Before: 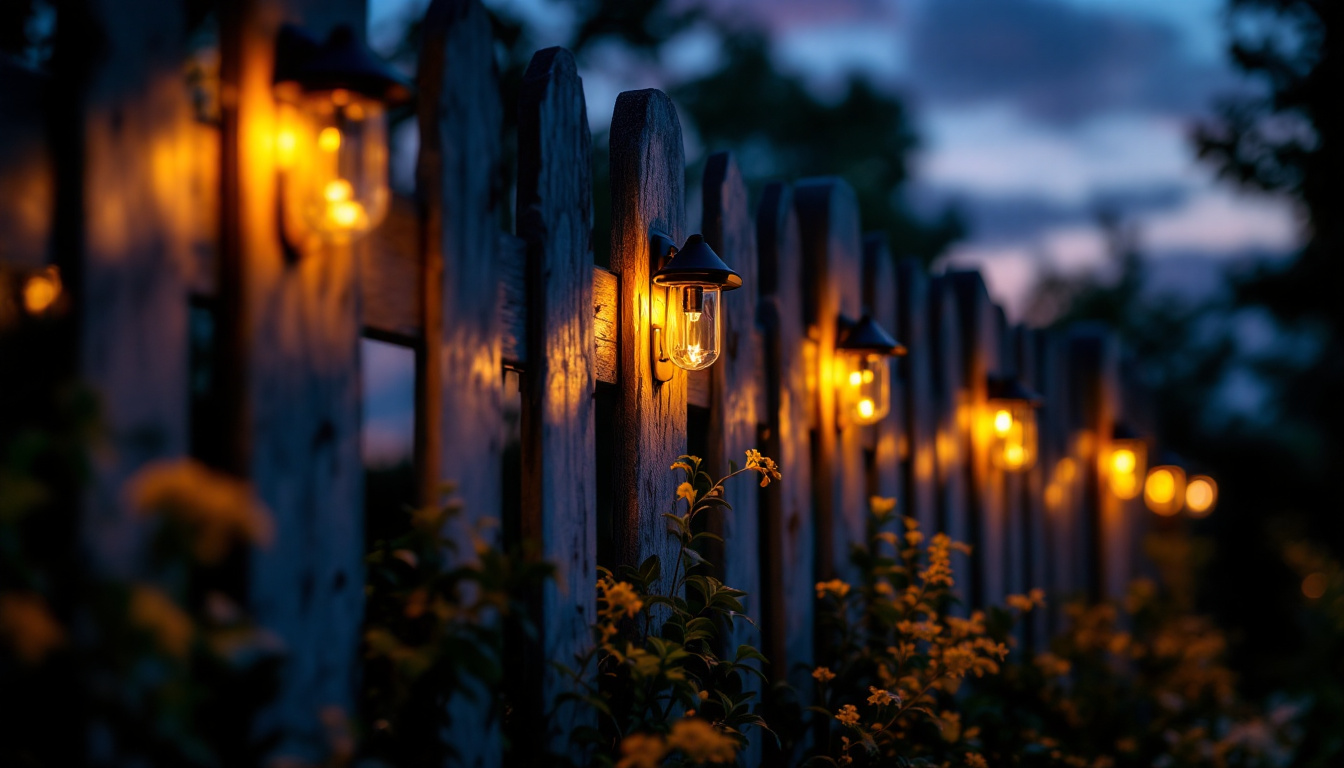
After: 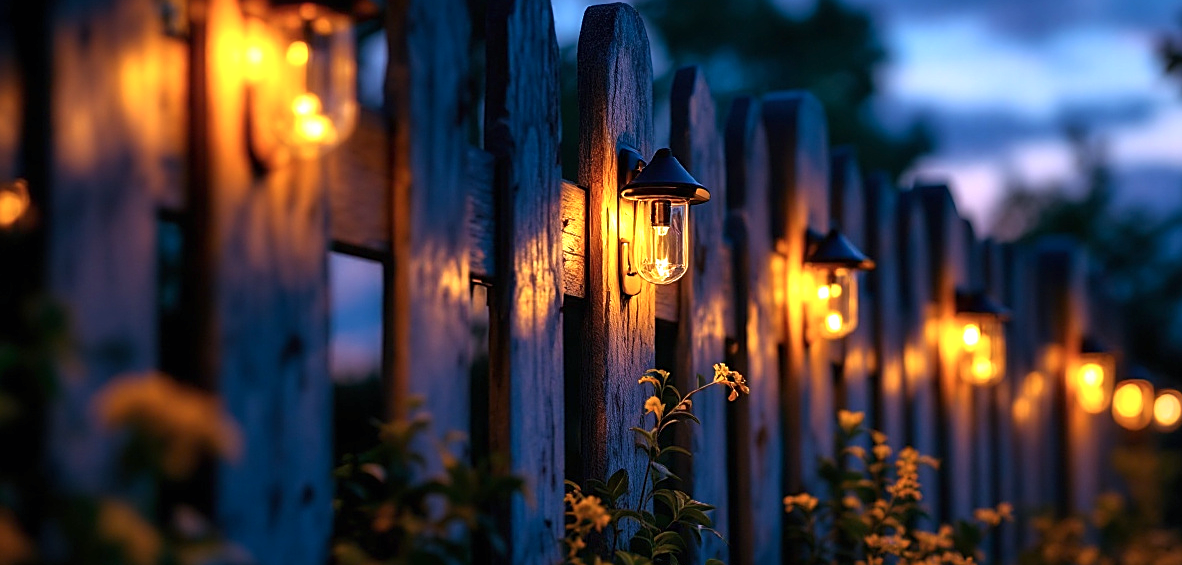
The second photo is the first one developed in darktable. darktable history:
sharpen: on, module defaults
tone equalizer: on, module defaults
crop and rotate: left 2.425%, top 11.305%, right 9.6%, bottom 15.08%
exposure: black level correction 0, exposure 0.68 EV, compensate exposure bias true, compensate highlight preservation false
color calibration: x 0.372, y 0.386, temperature 4283.97 K
